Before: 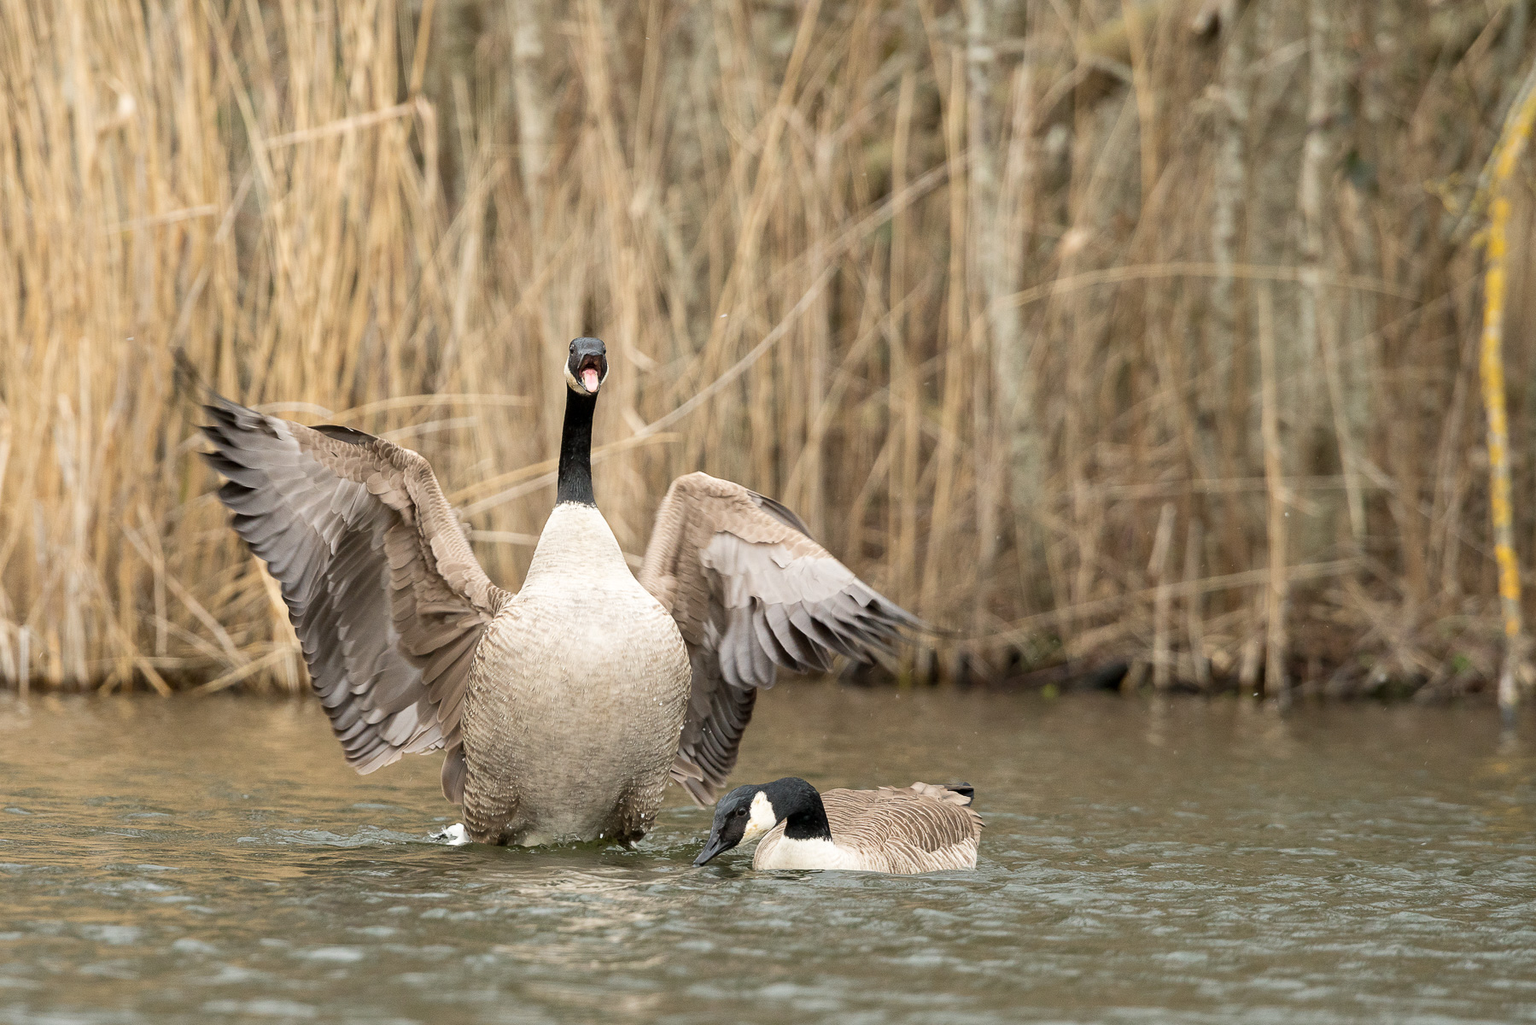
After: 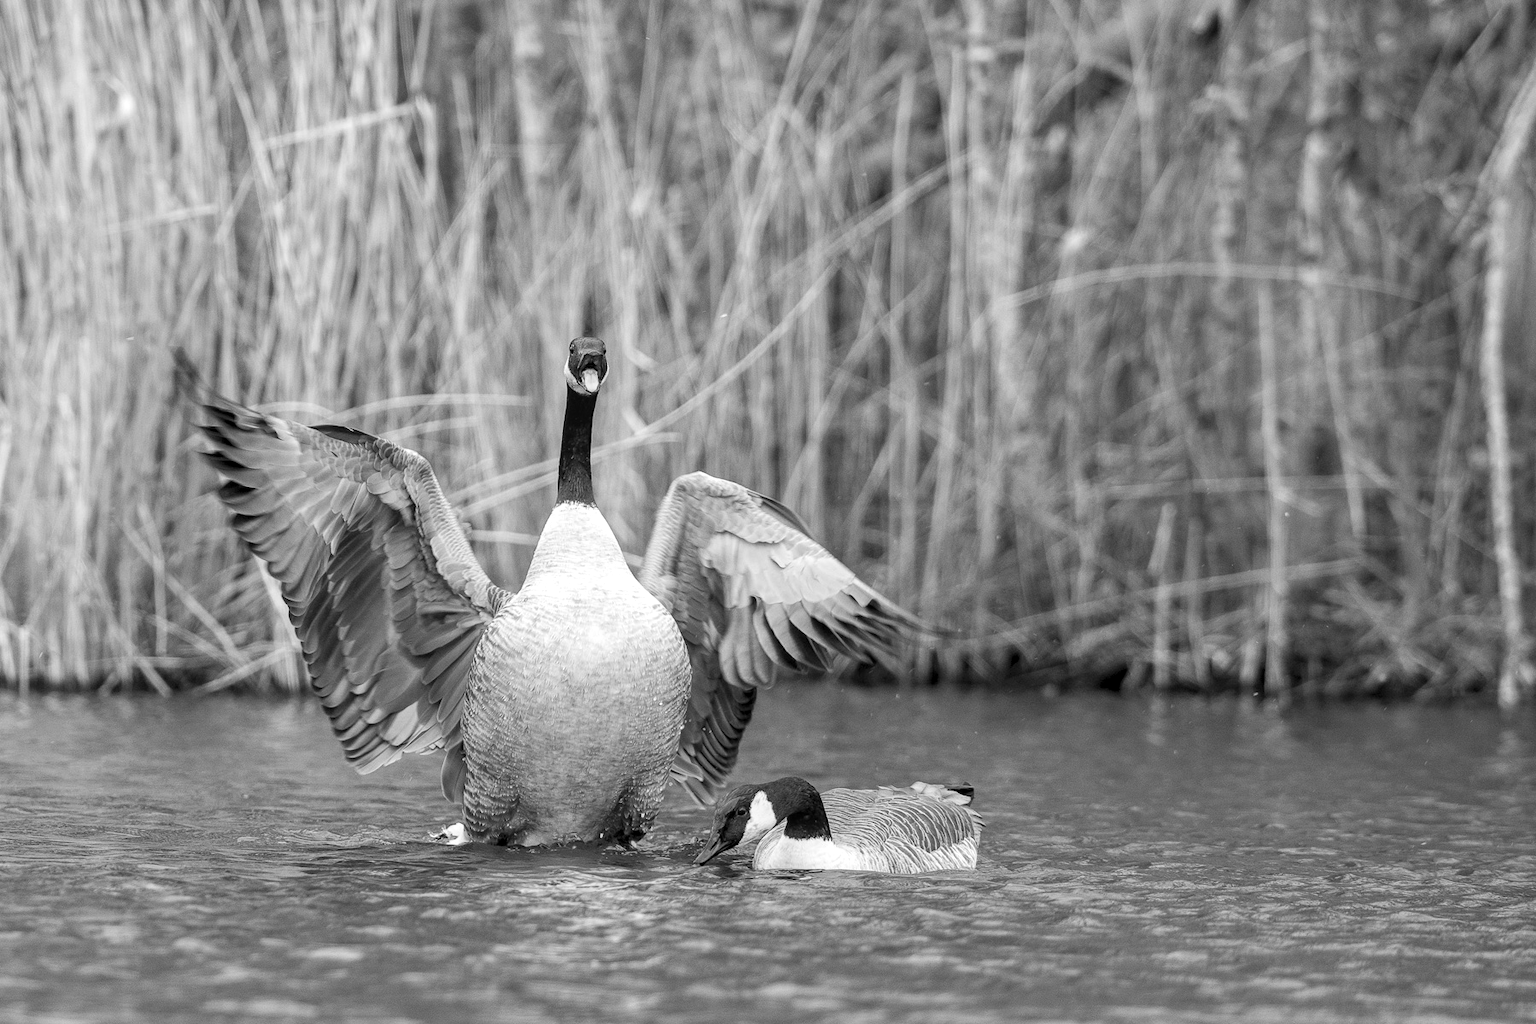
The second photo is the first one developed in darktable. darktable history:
monochrome: a 2.21, b -1.33, size 2.2
local contrast: on, module defaults
